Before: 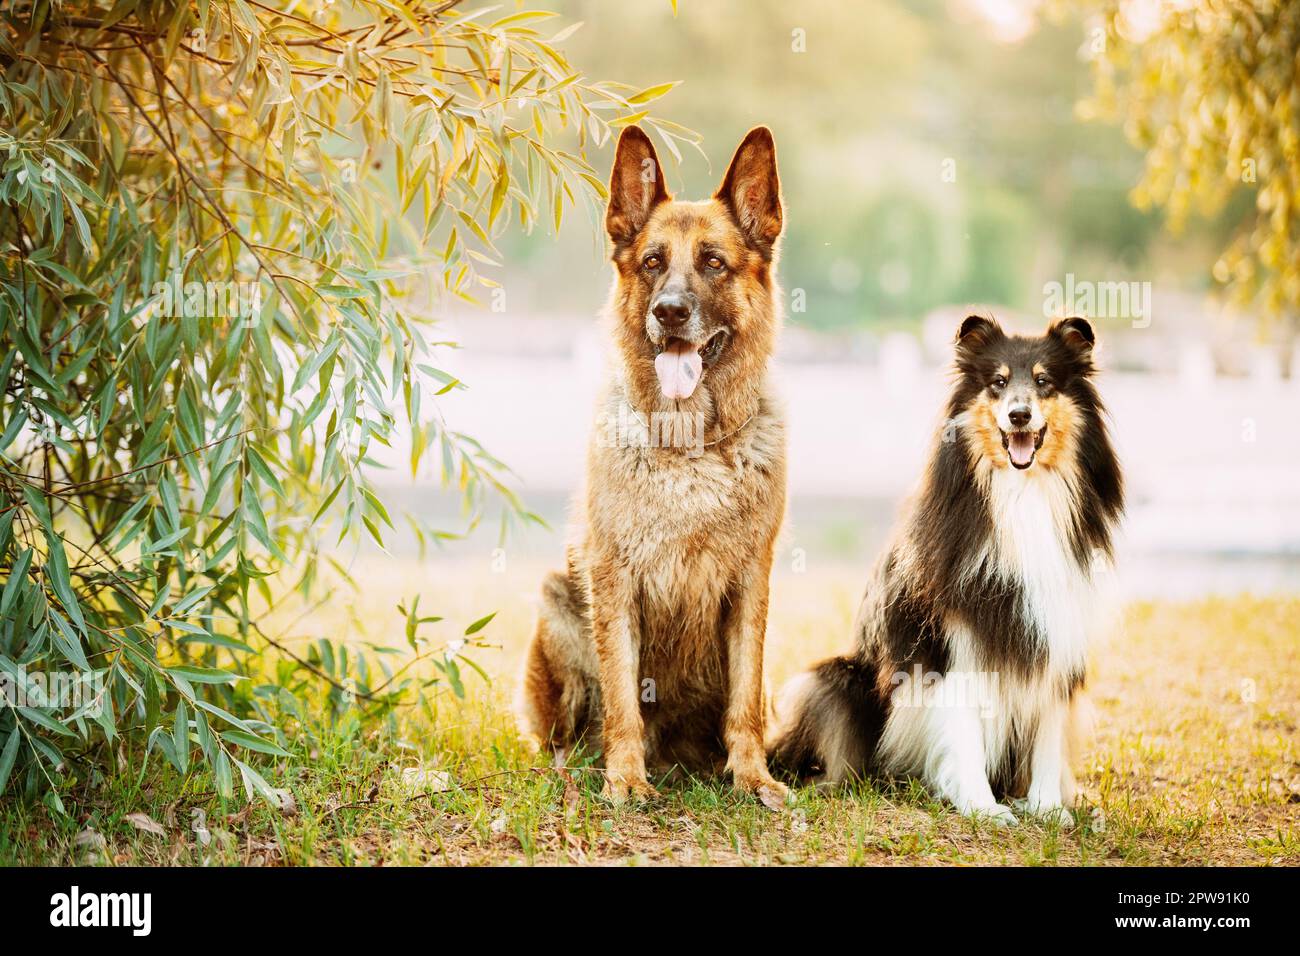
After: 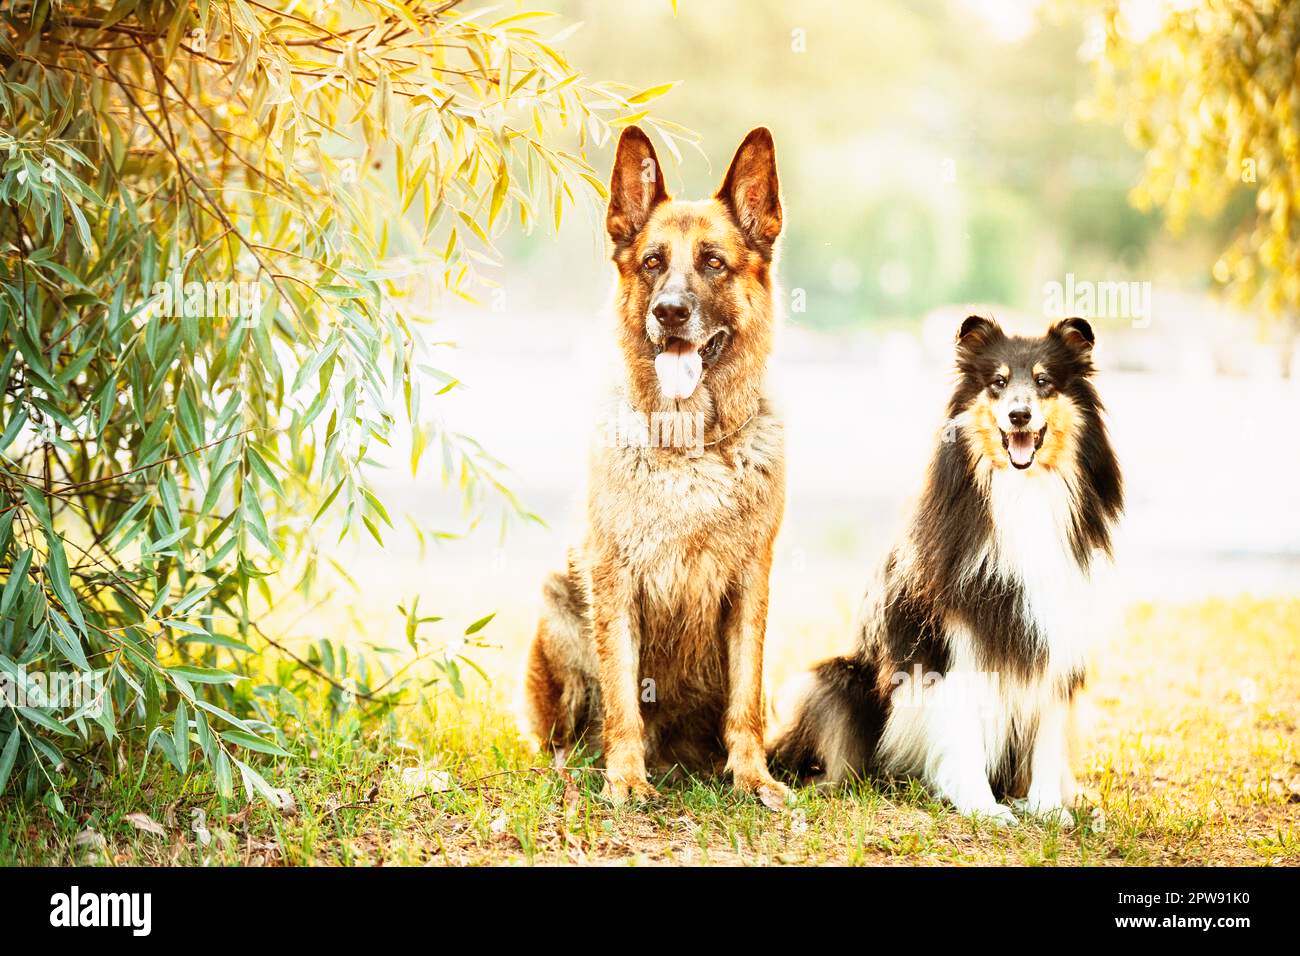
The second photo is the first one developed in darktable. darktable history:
base curve: curves: ch0 [(0, 0) (0.579, 0.807) (1, 1)], exposure shift 0.01, preserve colors none
